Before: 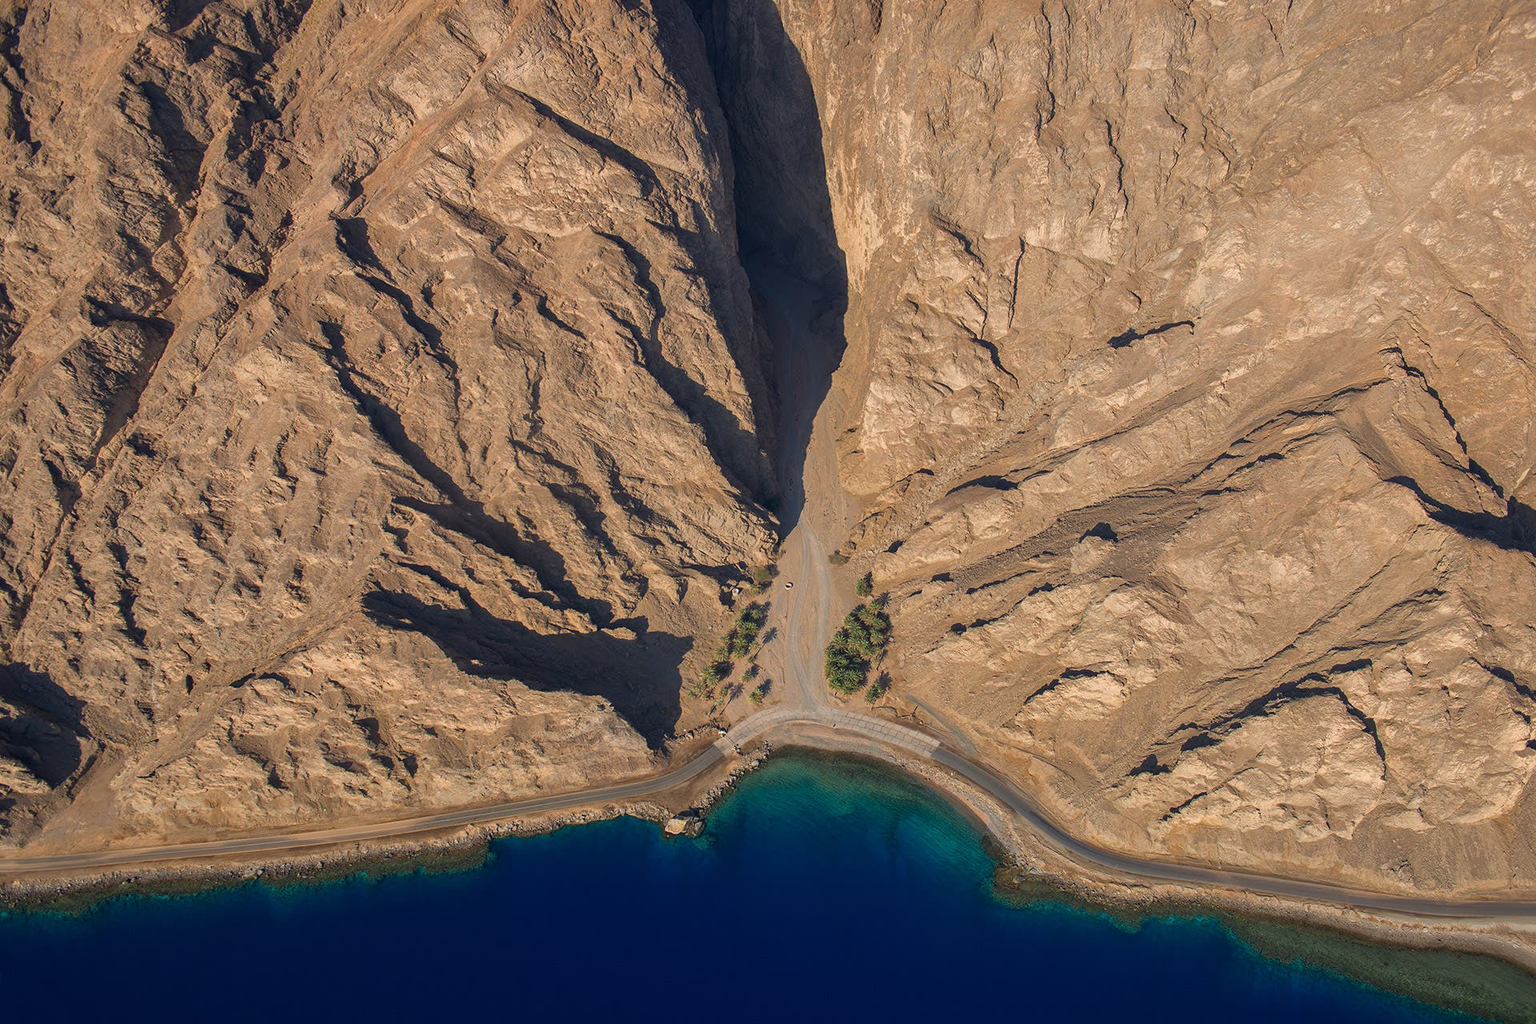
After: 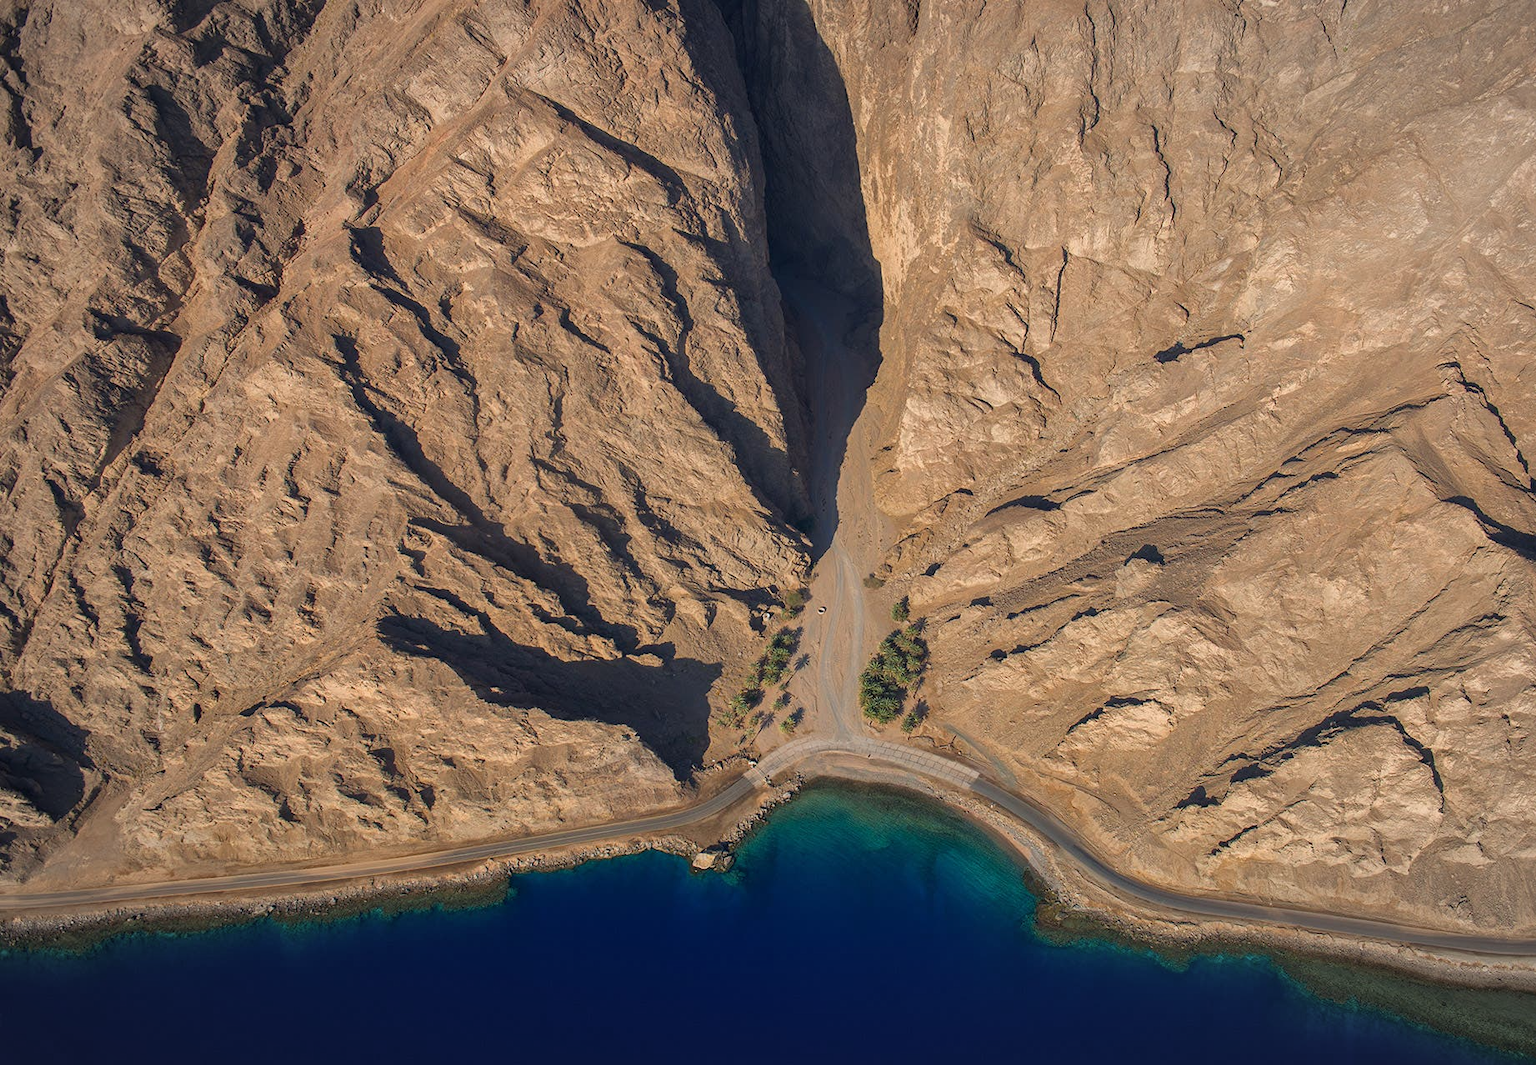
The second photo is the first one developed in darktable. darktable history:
crop: right 4.006%, bottom 0.03%
vignetting: fall-off radius 100.18%, brightness -0.205, width/height ratio 1.344
